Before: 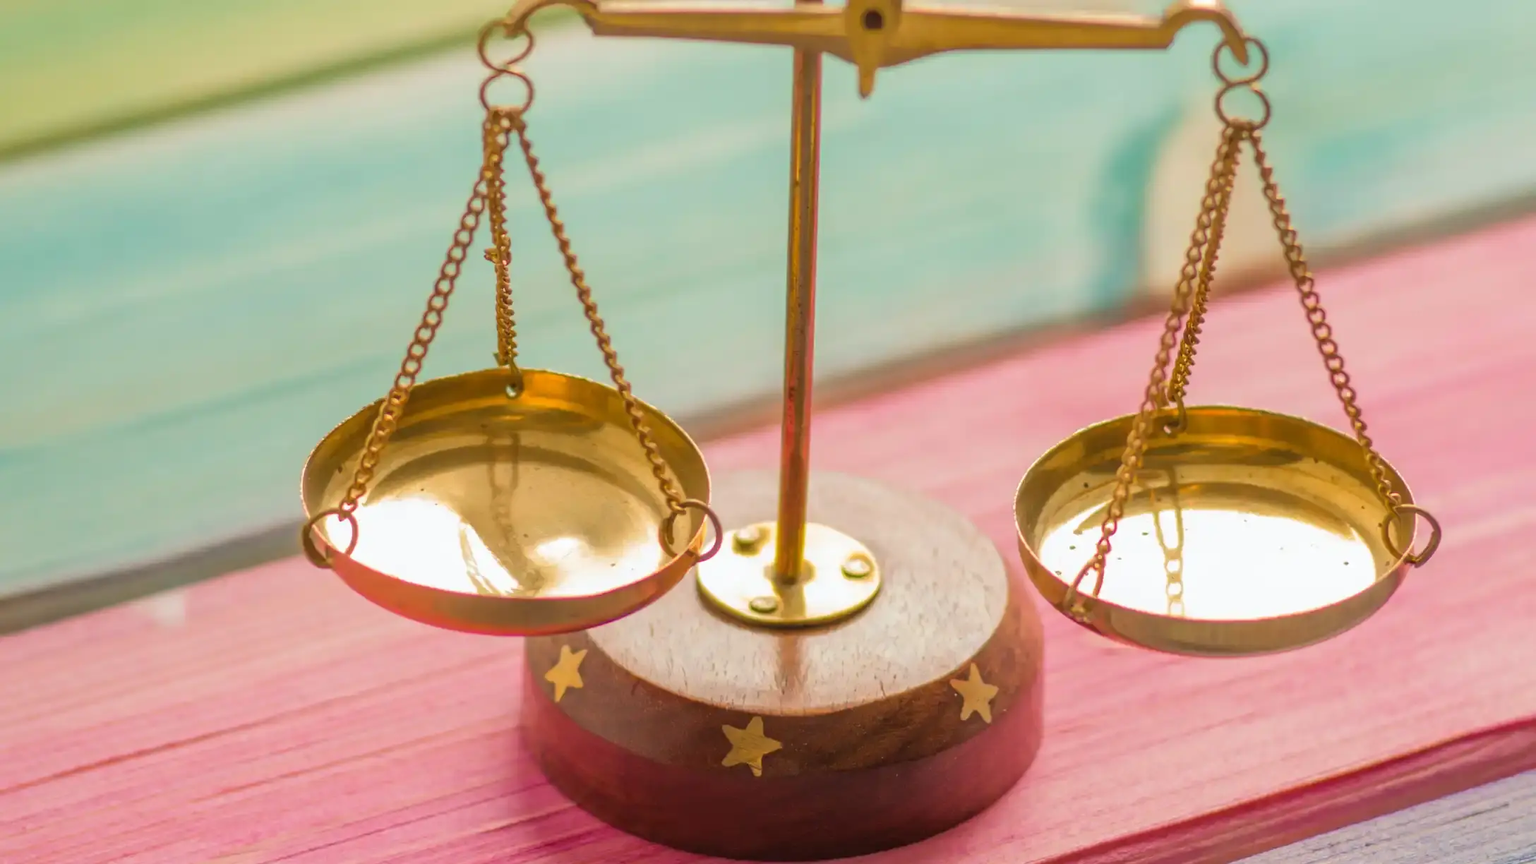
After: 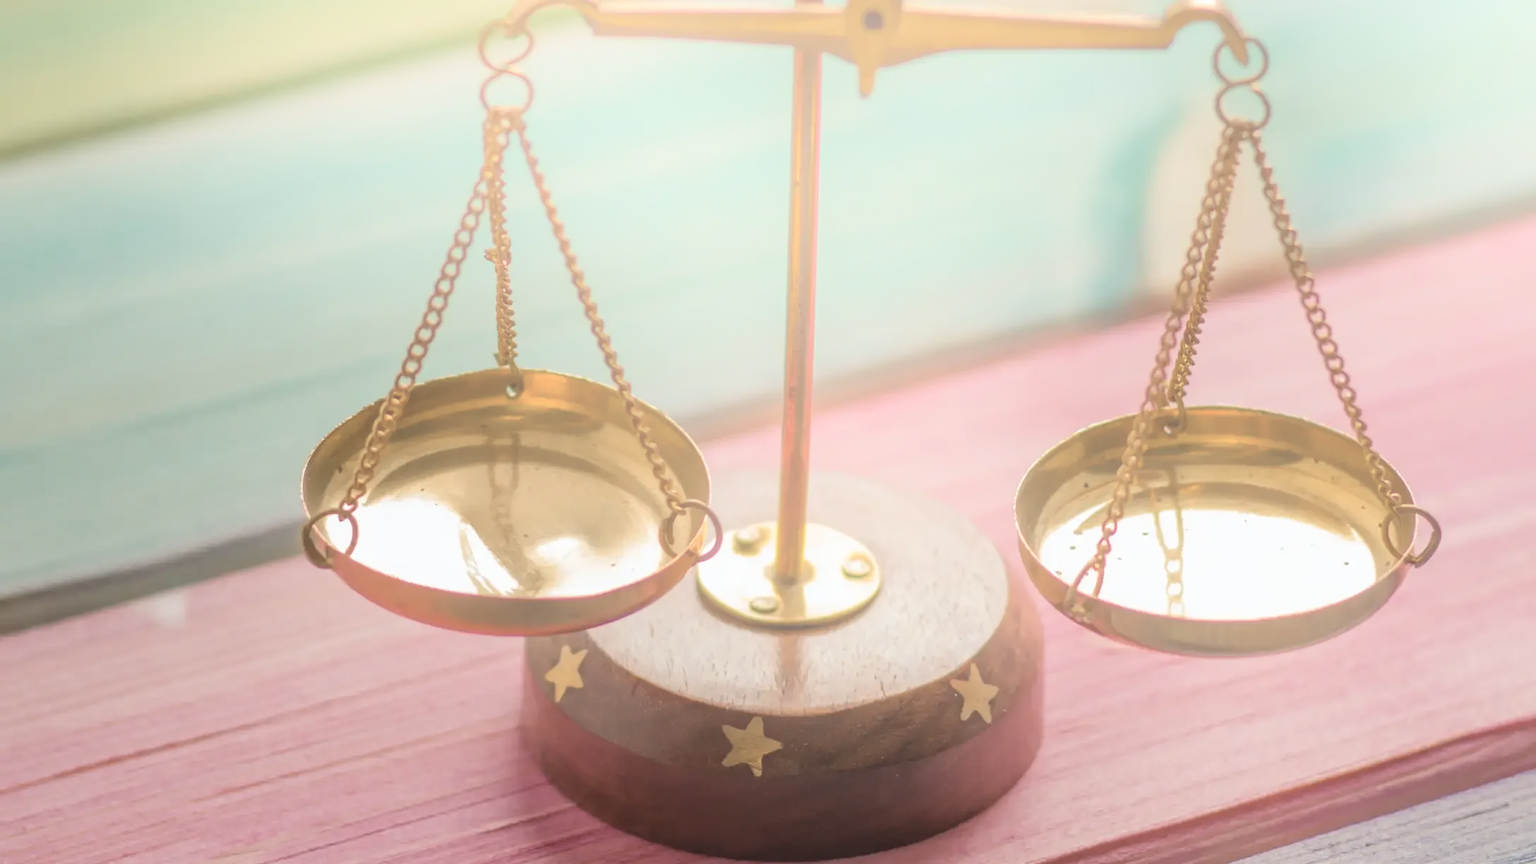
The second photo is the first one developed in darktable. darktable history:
bloom: size 38%, threshold 95%, strength 30%
color correction: saturation 0.57
